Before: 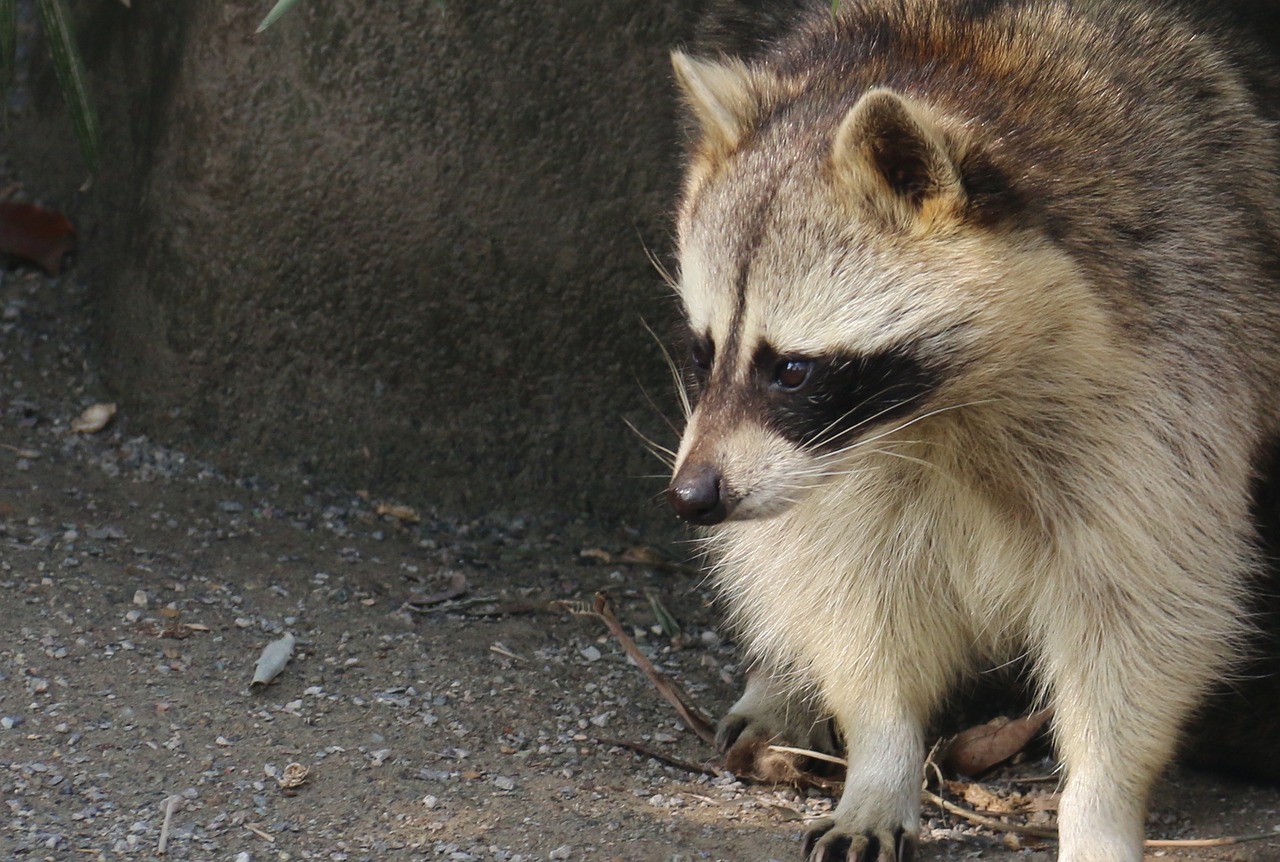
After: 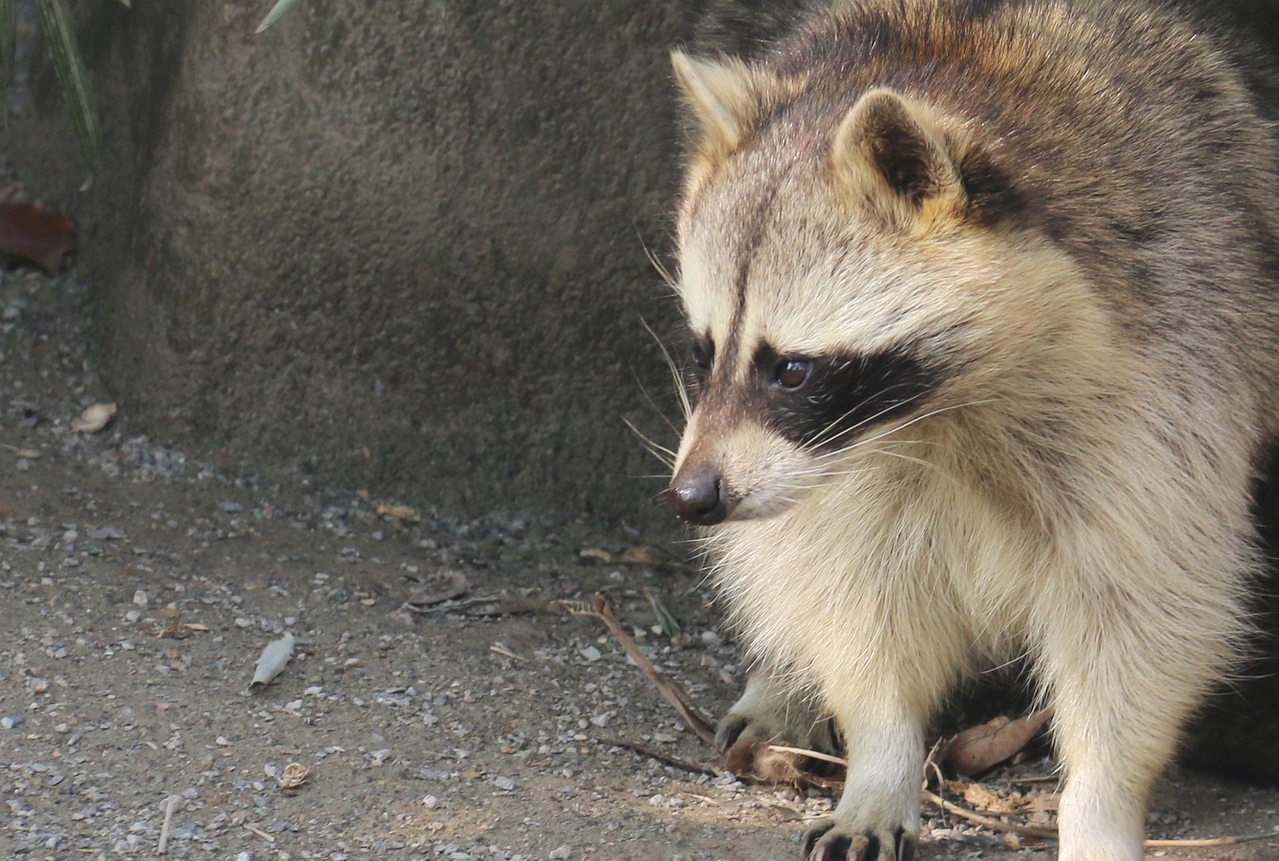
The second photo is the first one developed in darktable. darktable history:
contrast brightness saturation: brightness 0.154
